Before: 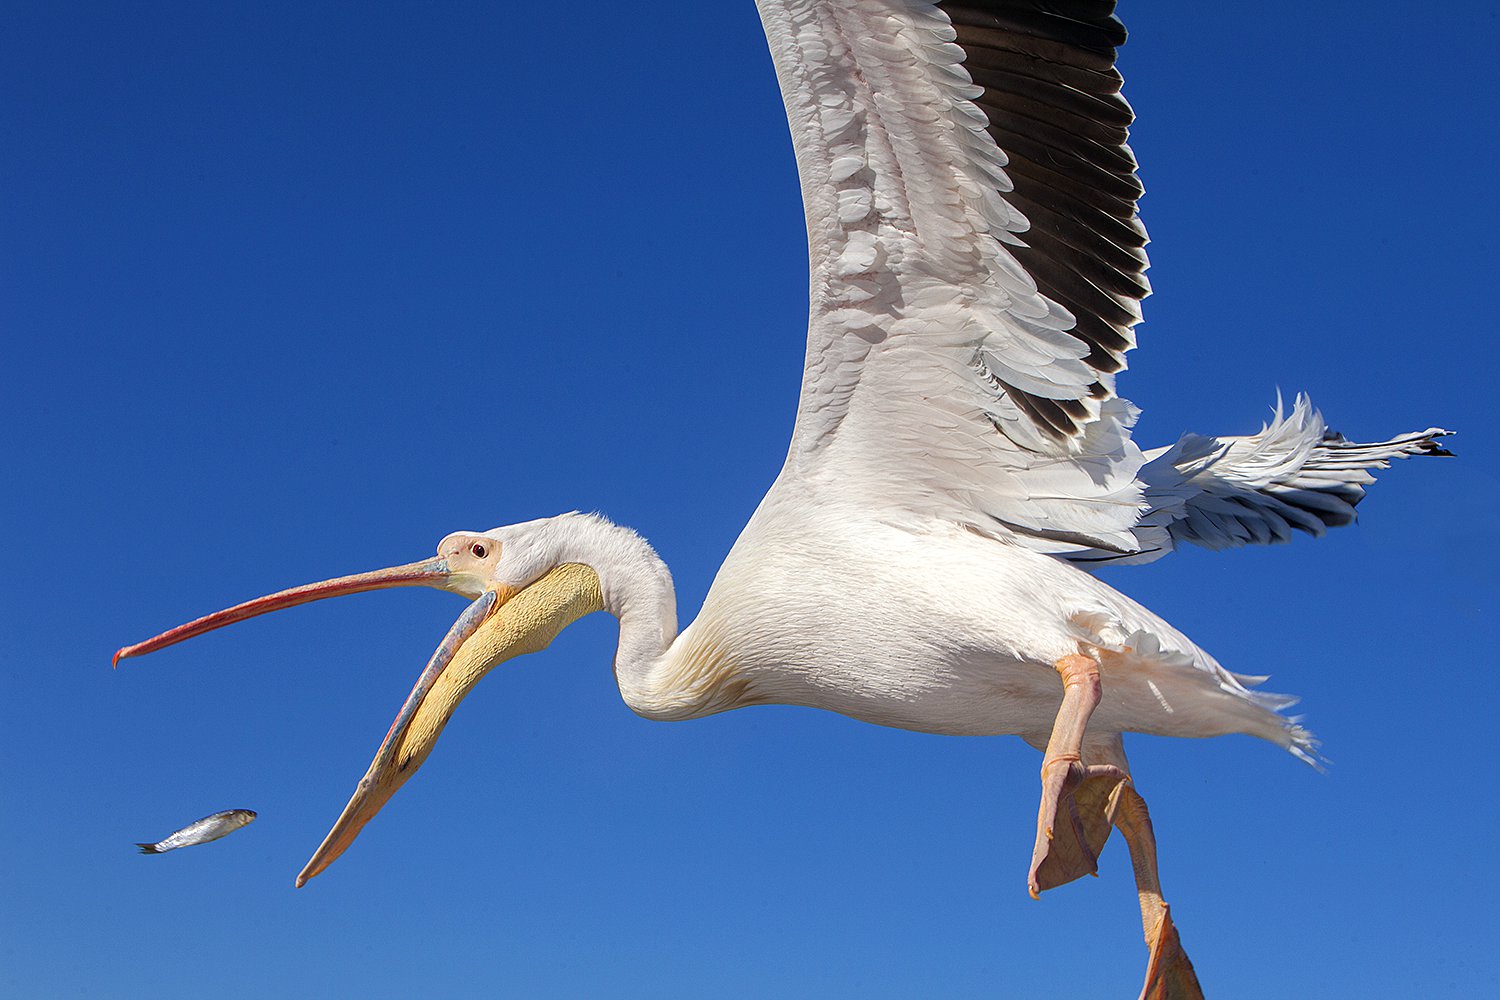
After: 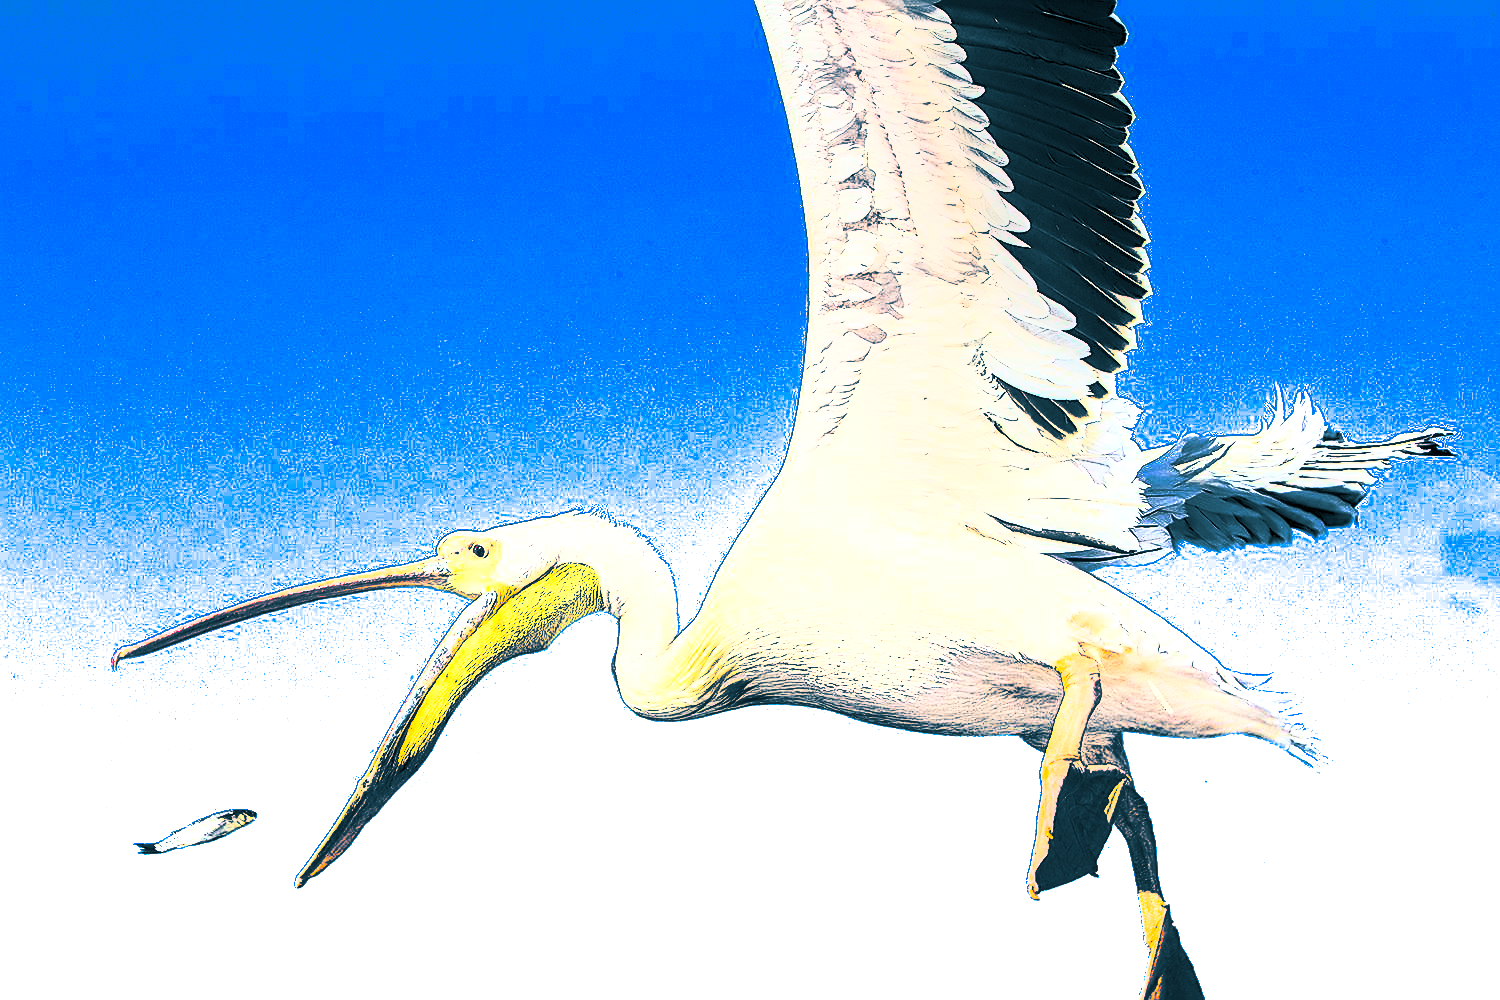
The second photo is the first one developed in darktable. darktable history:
color correction: highlights a* -2.68, highlights b* 2.57
local contrast: on, module defaults
sharpen: on, module defaults
shadows and highlights: radius 337.17, shadows 29.01, soften with gaussian
split-toning: shadows › hue 212.4°, balance -70
contrast brightness saturation: contrast 1, brightness 1, saturation 1
white balance: emerald 1
tone equalizer: -8 EV -1.08 EV, -7 EV -1.01 EV, -6 EV -0.867 EV, -5 EV -0.578 EV, -3 EV 0.578 EV, -2 EV 0.867 EV, -1 EV 1.01 EV, +0 EV 1.08 EV, edges refinement/feathering 500, mask exposure compensation -1.57 EV, preserve details no
